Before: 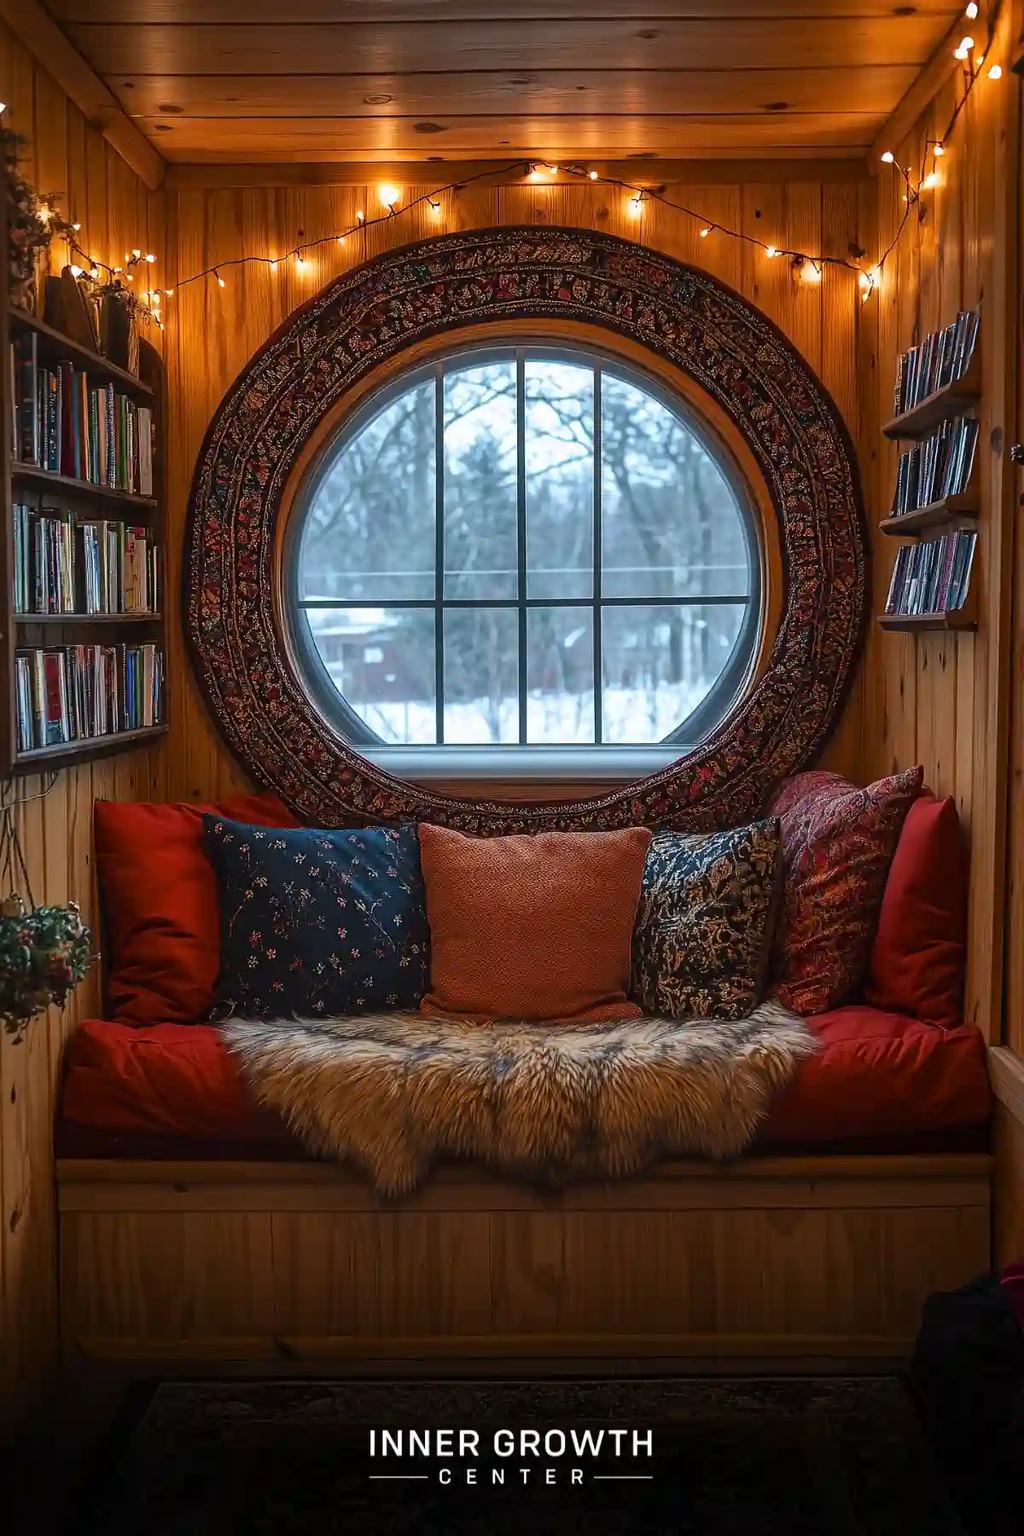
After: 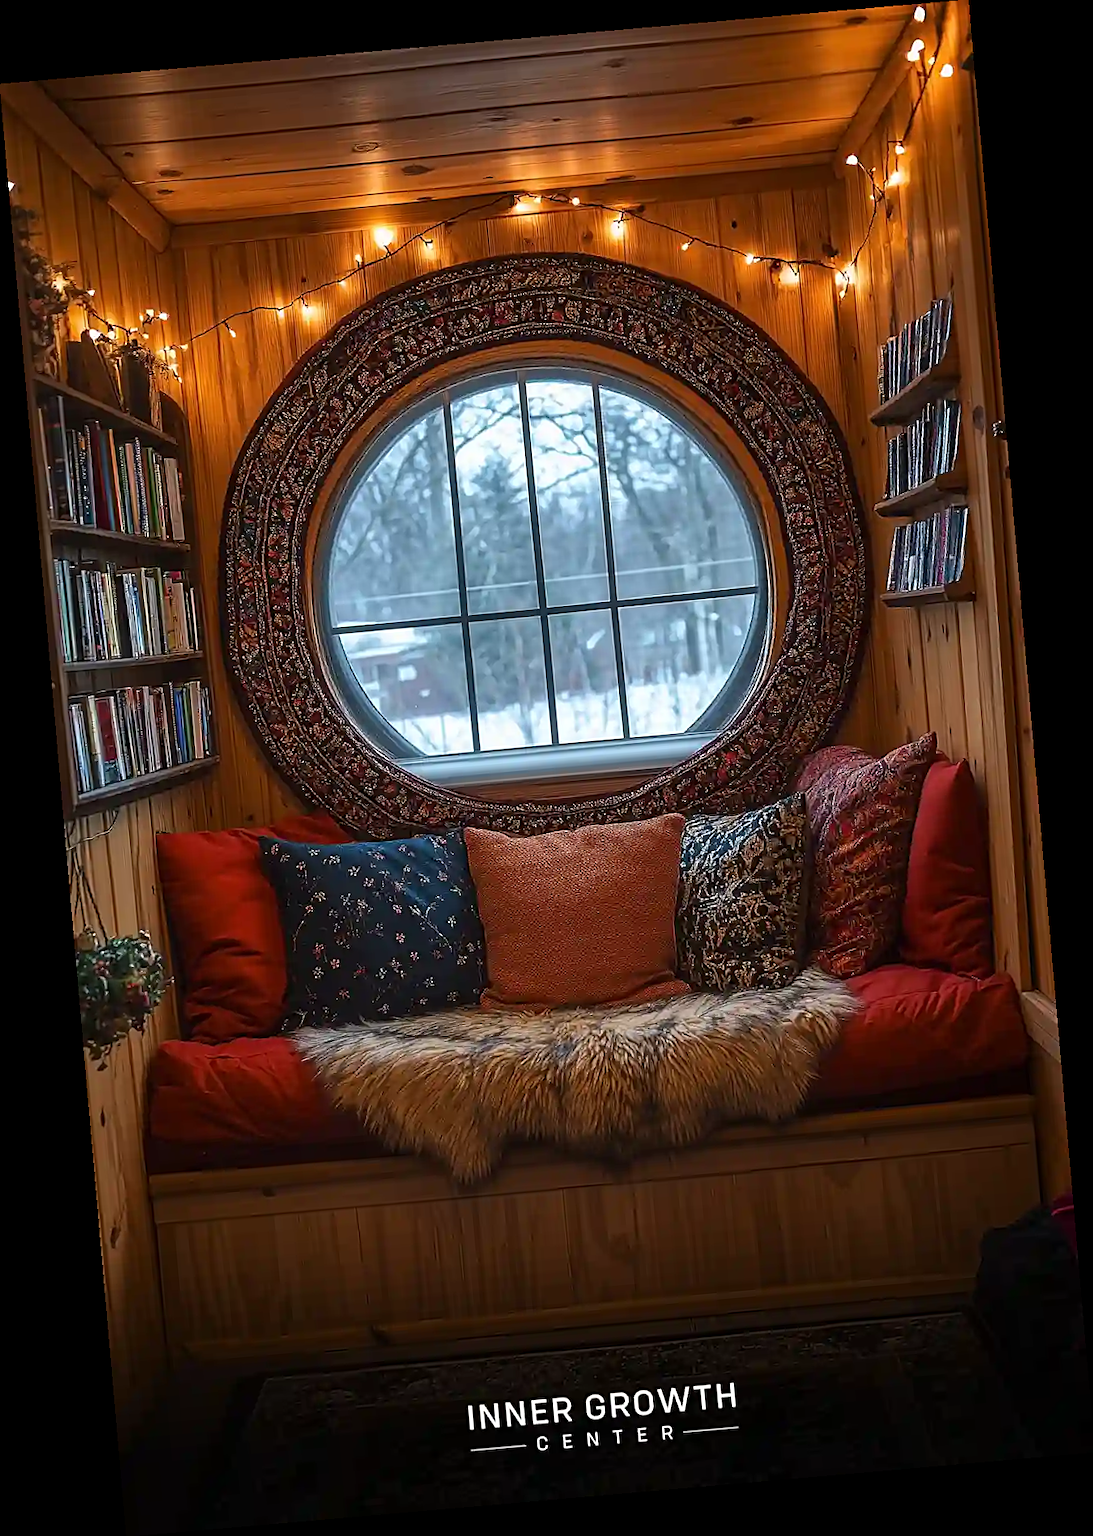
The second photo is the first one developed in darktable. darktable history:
sharpen: on, module defaults
rotate and perspective: rotation -4.98°, automatic cropping off
